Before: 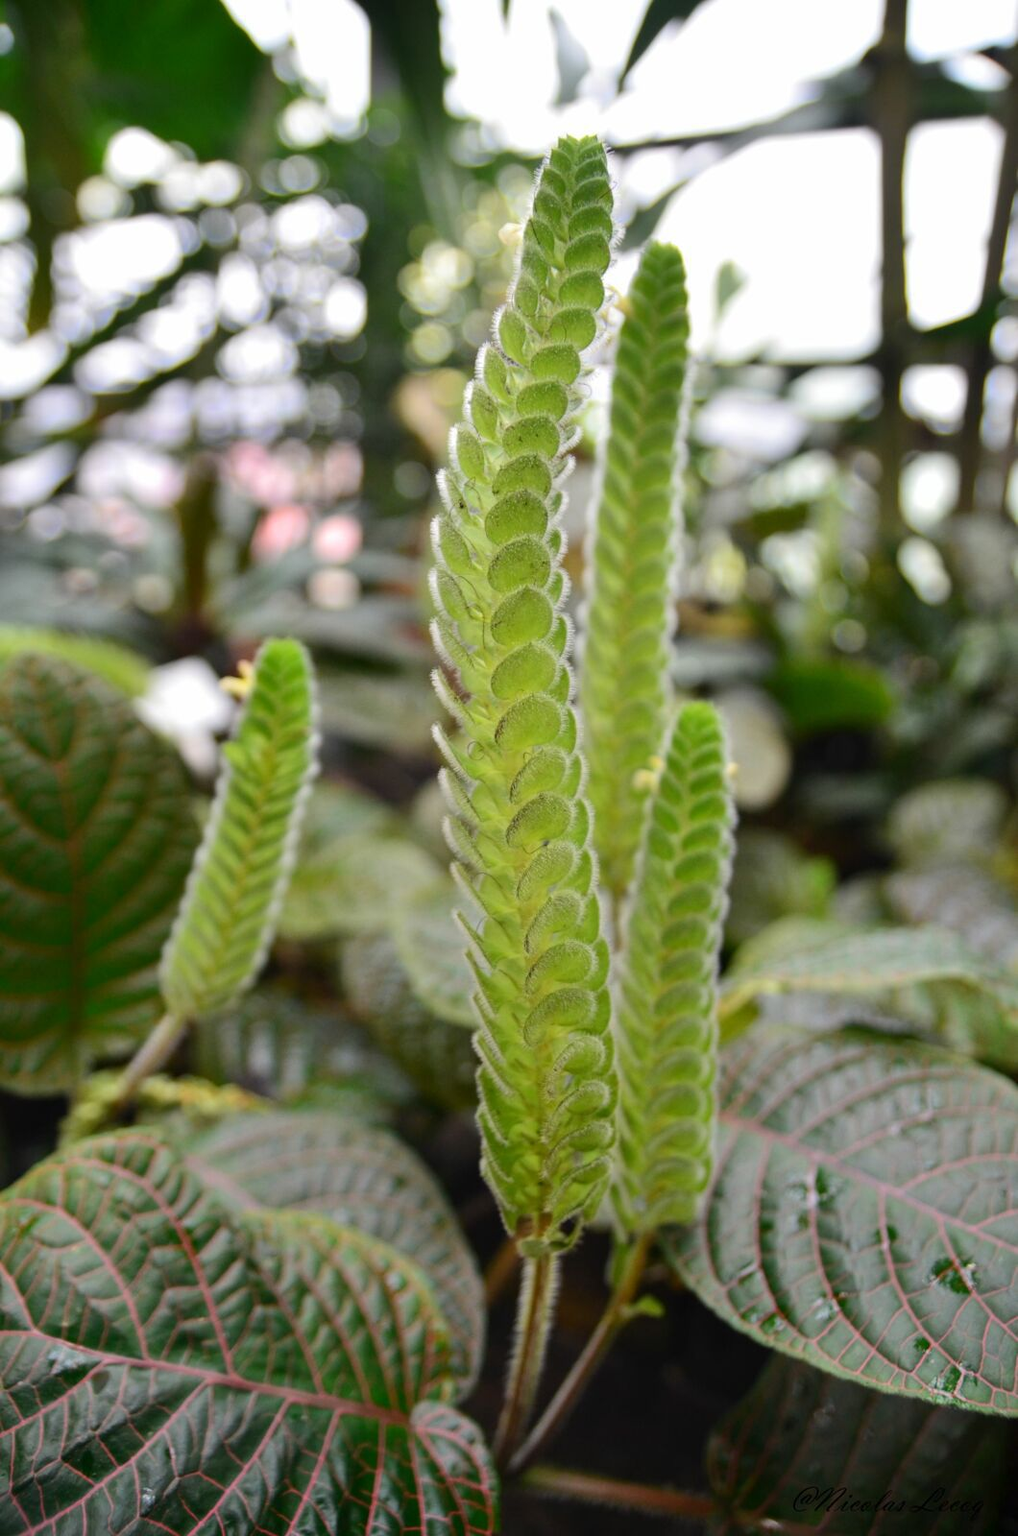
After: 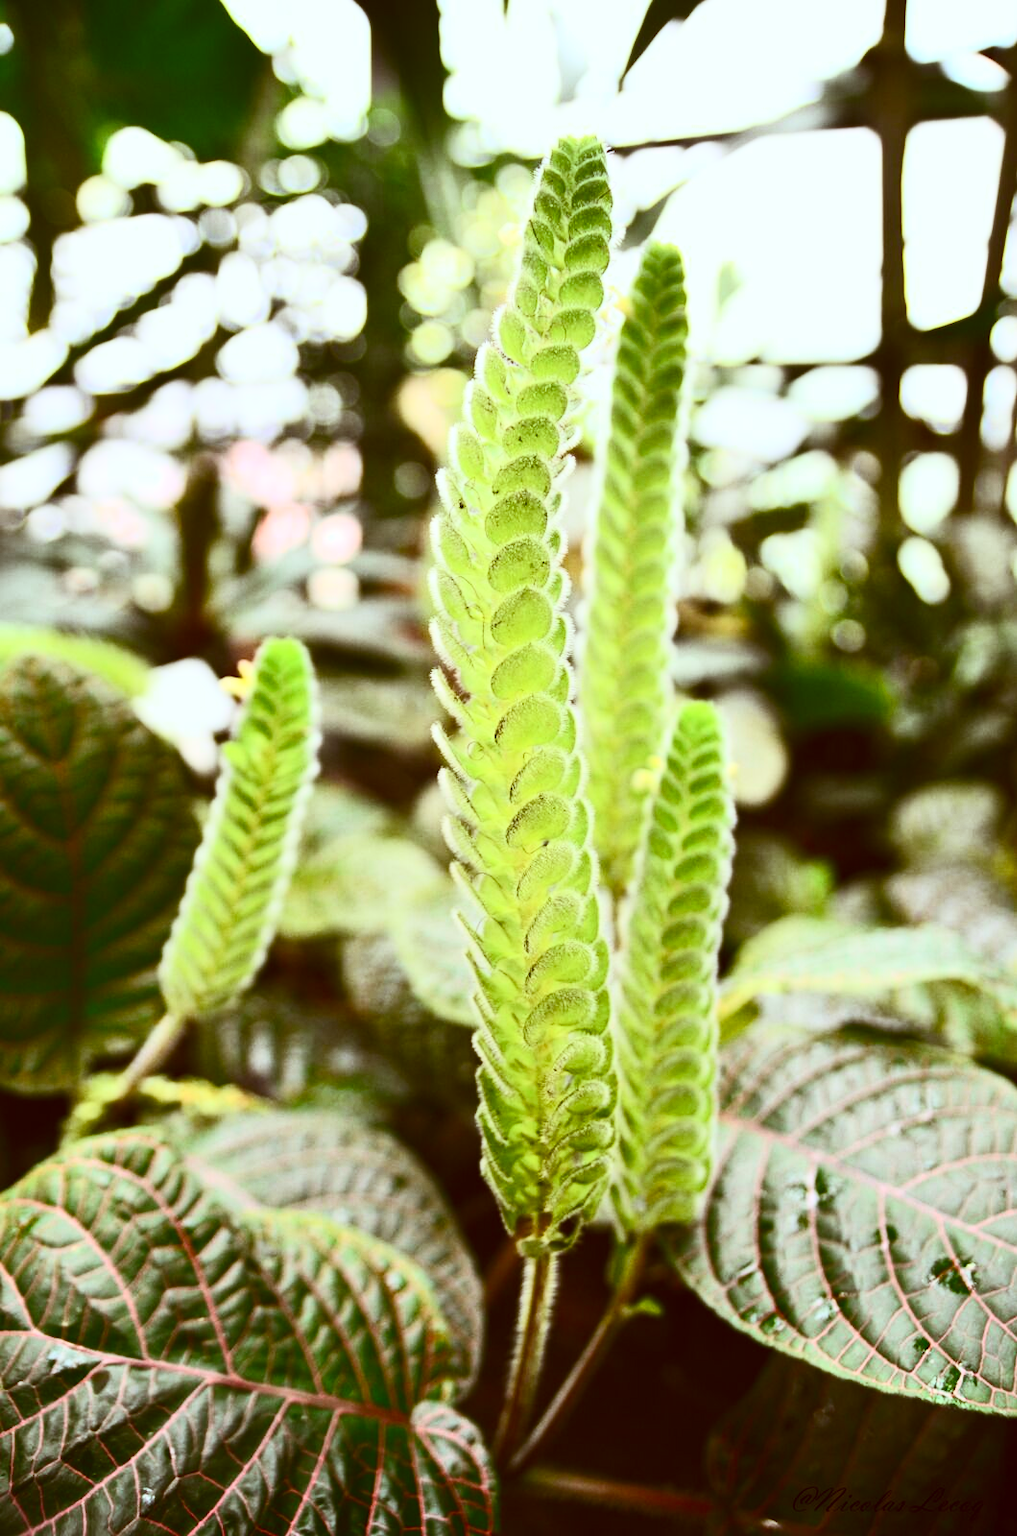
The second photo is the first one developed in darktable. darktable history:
color calibration: illuminant as shot in camera, x 0.358, y 0.373, temperature 4628.91 K
color correction: highlights a* -5.94, highlights b* 9.48, shadows a* 10.12, shadows b* 23.94
contrast brightness saturation: contrast 0.62, brightness 0.34, saturation 0.14
